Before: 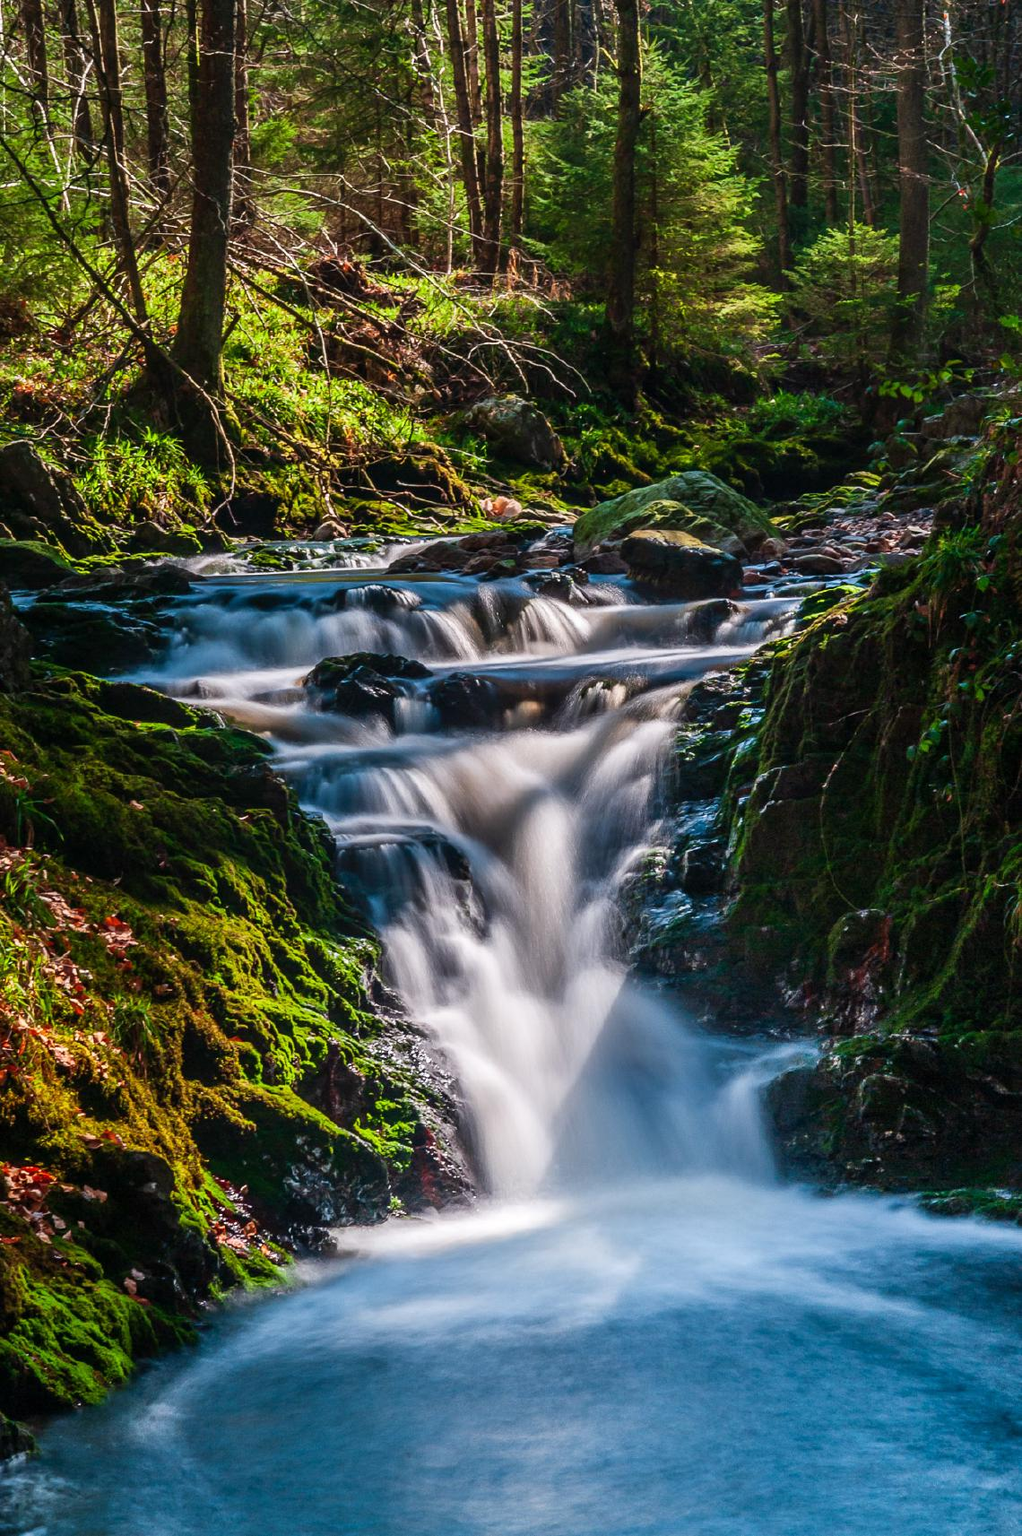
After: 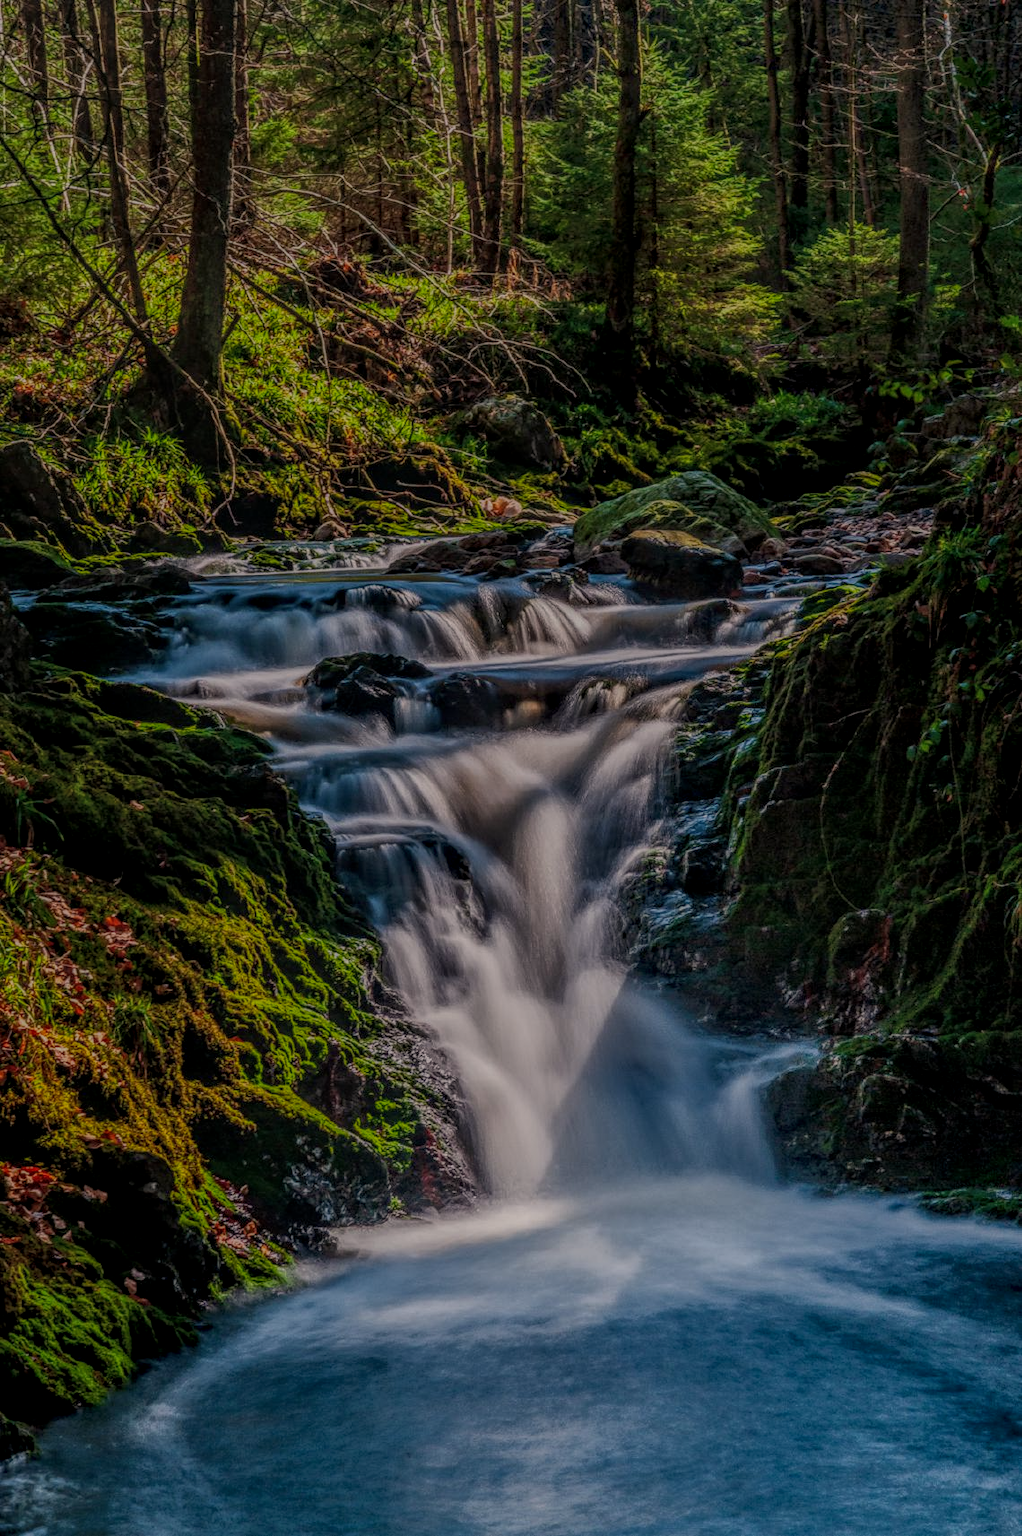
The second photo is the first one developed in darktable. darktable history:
exposure: exposure -1 EV, compensate highlight preservation false
color correction: highlights a* 3.84, highlights b* 5.07
local contrast: highlights 20%, shadows 30%, detail 200%, midtone range 0.2
